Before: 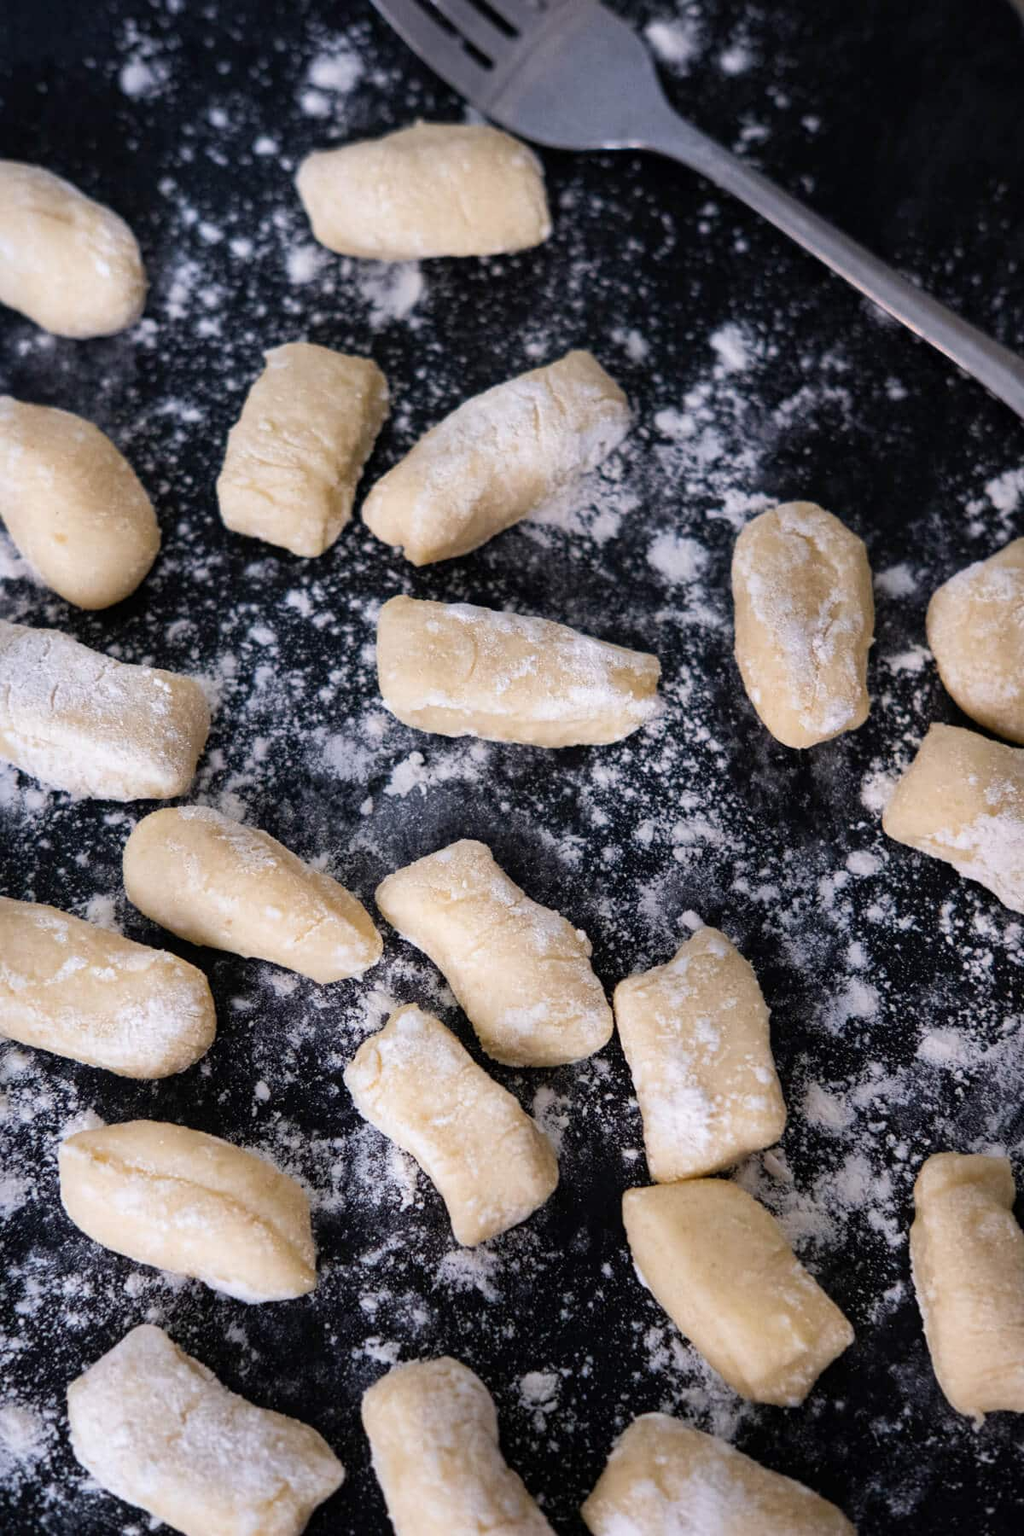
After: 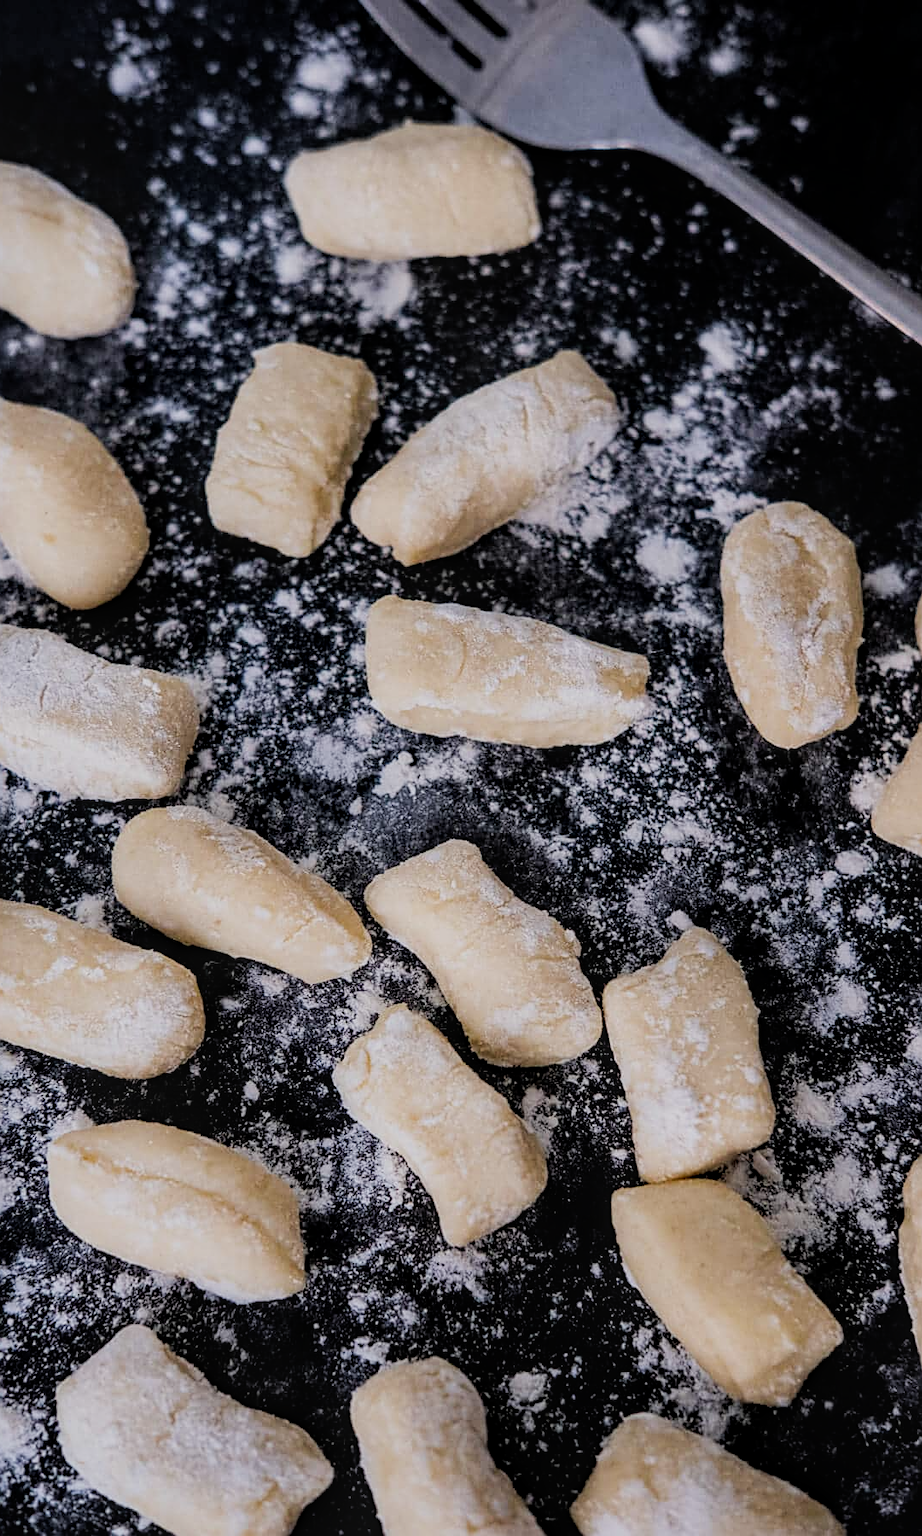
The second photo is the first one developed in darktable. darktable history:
filmic rgb: black relative exposure -7.65 EV, white relative exposure 4.56 EV, hardness 3.61, contrast 1.05
sharpen: on, module defaults
crop and rotate: left 1.088%, right 8.807%
local contrast: on, module defaults
